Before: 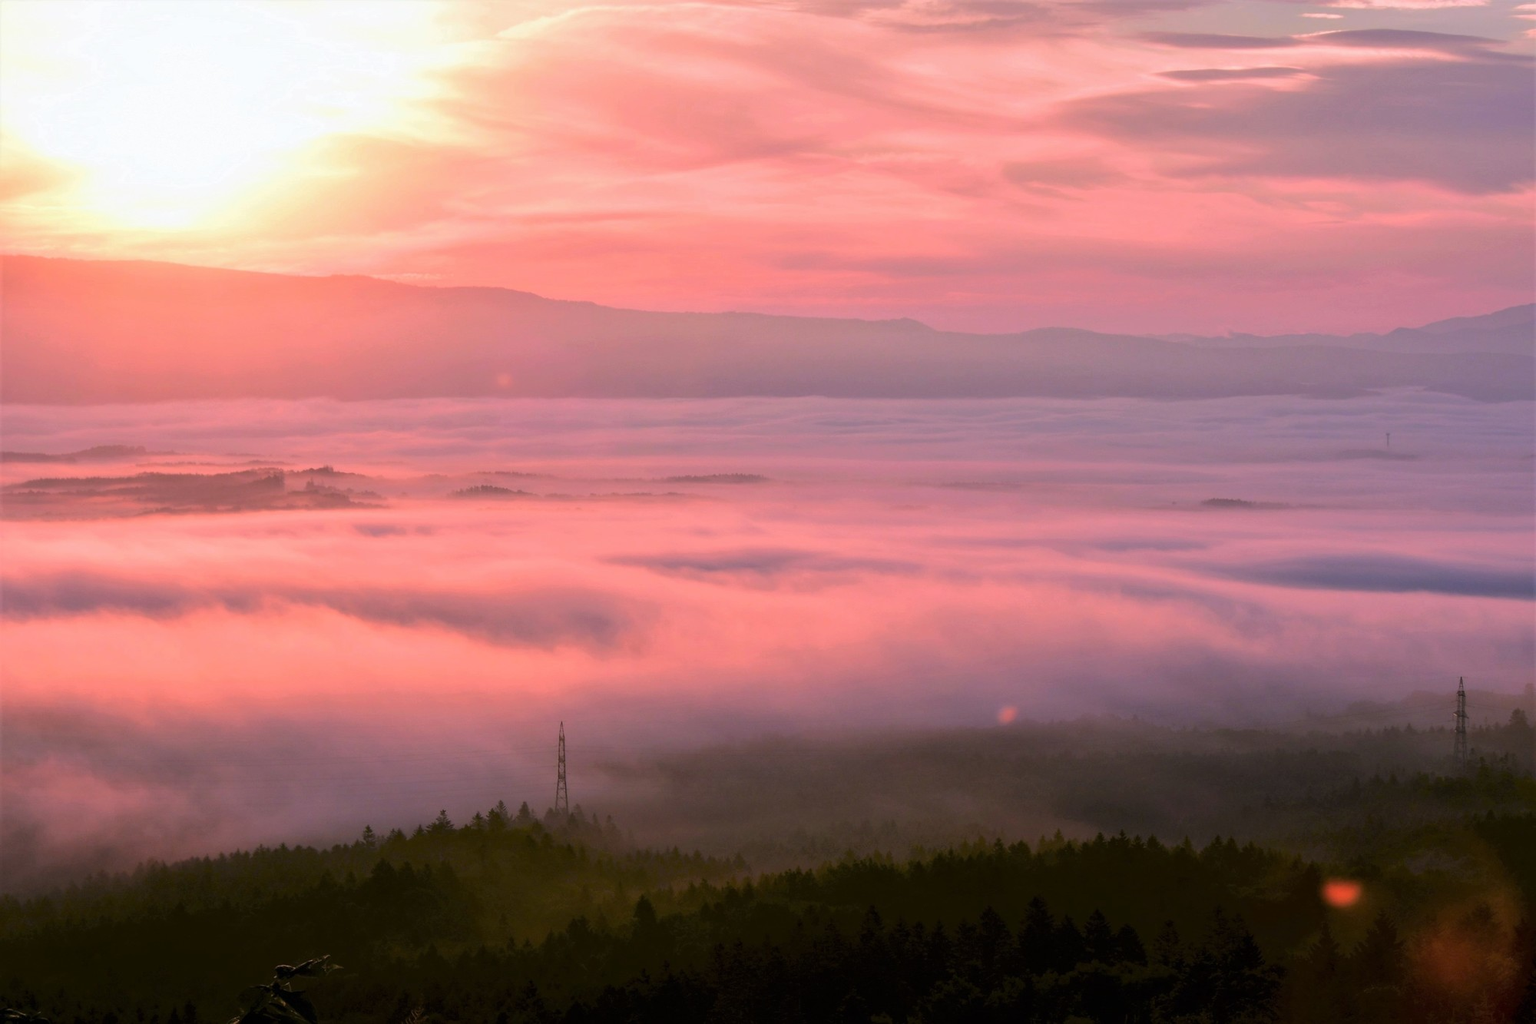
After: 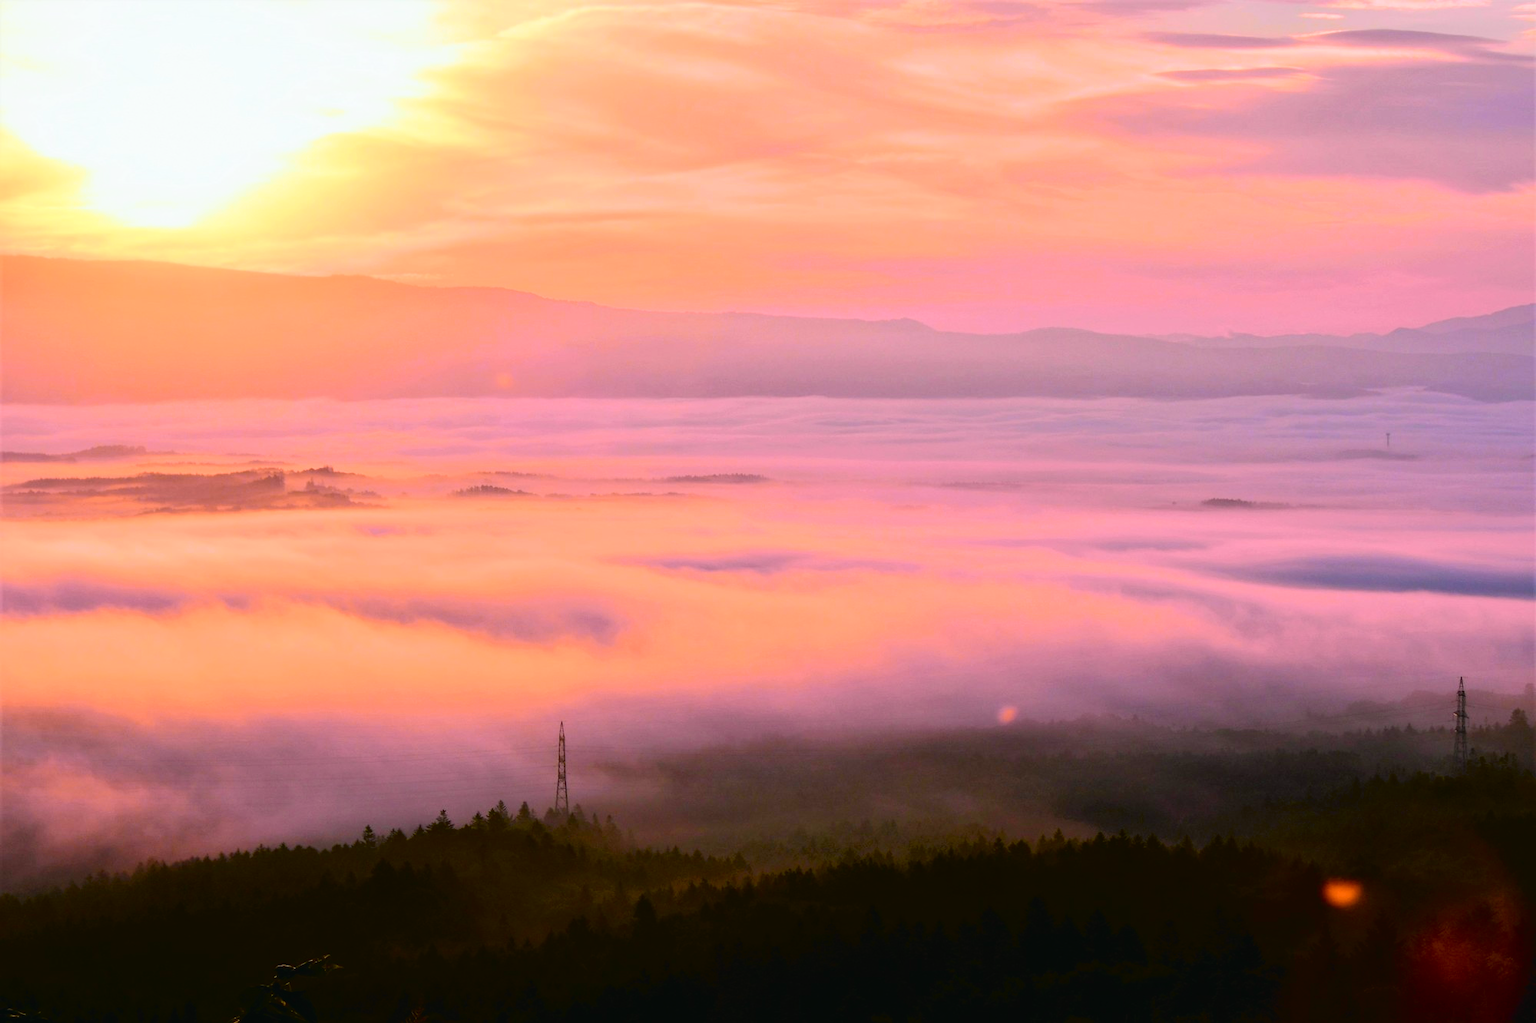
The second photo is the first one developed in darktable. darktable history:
tone curve: curves: ch0 [(0, 0.021) (0.148, 0.076) (0.232, 0.191) (0.398, 0.423) (0.572, 0.672) (0.705, 0.812) (0.877, 0.931) (0.99, 0.987)]; ch1 [(0, 0) (0.377, 0.325) (0.493, 0.486) (0.508, 0.502) (0.515, 0.514) (0.554, 0.586) (0.623, 0.658) (0.701, 0.704) (0.778, 0.751) (1, 1)]; ch2 [(0, 0) (0.431, 0.398) (0.485, 0.486) (0.495, 0.498) (0.511, 0.507) (0.58, 0.66) (0.679, 0.757) (0.749, 0.829) (1, 0.991)], color space Lab, independent channels
